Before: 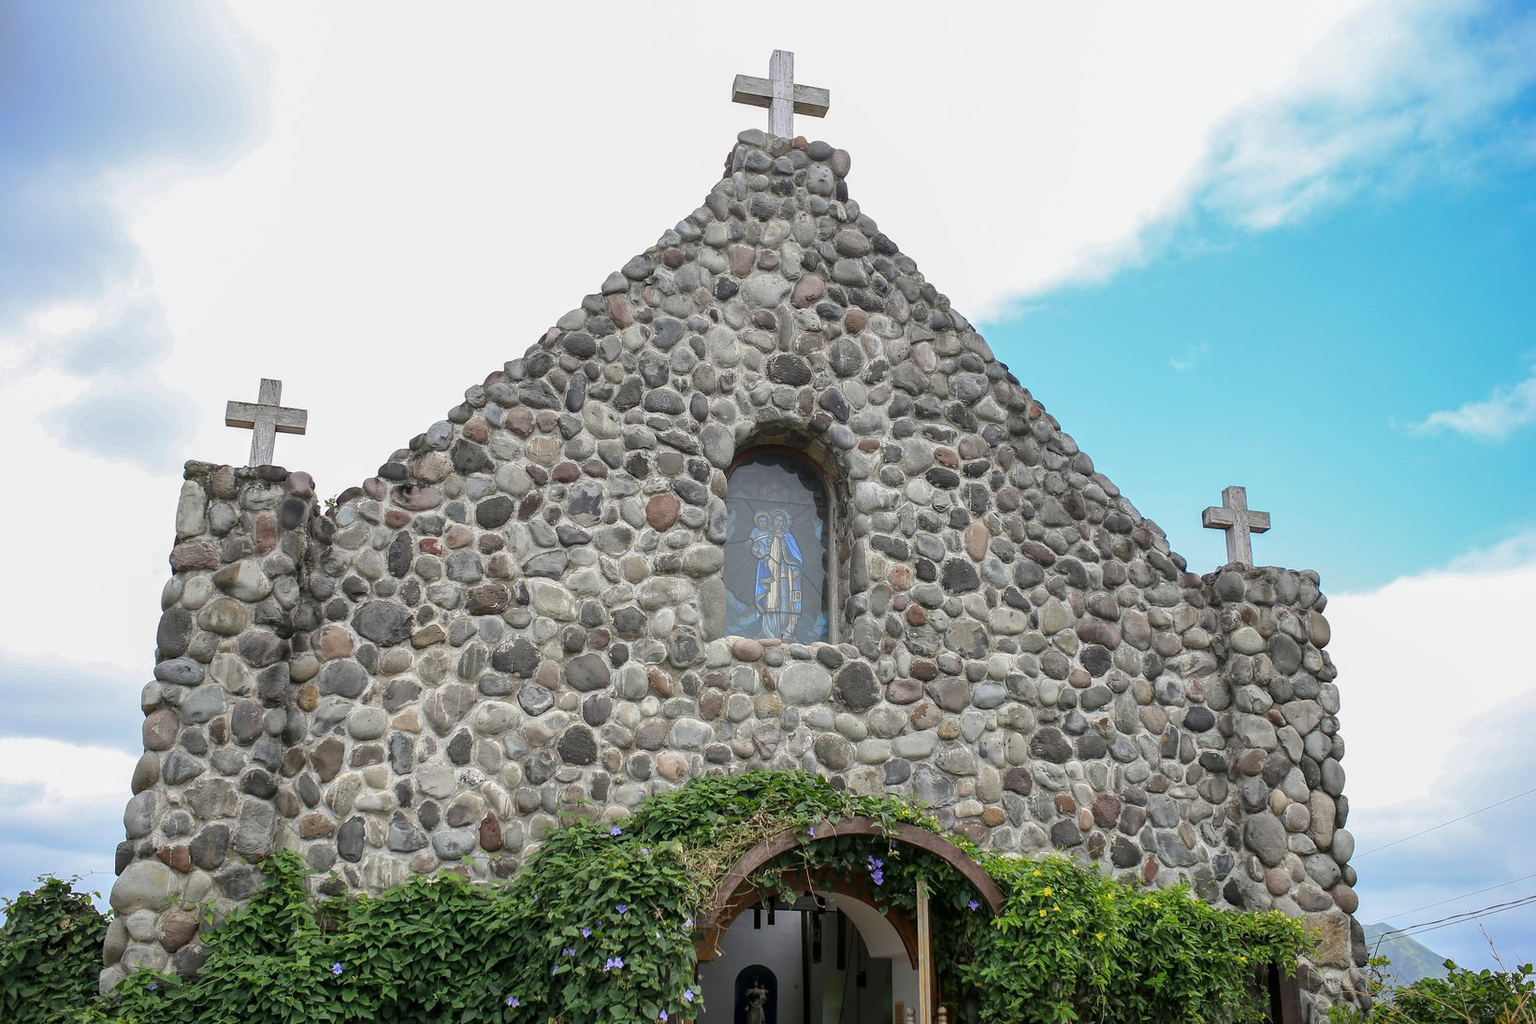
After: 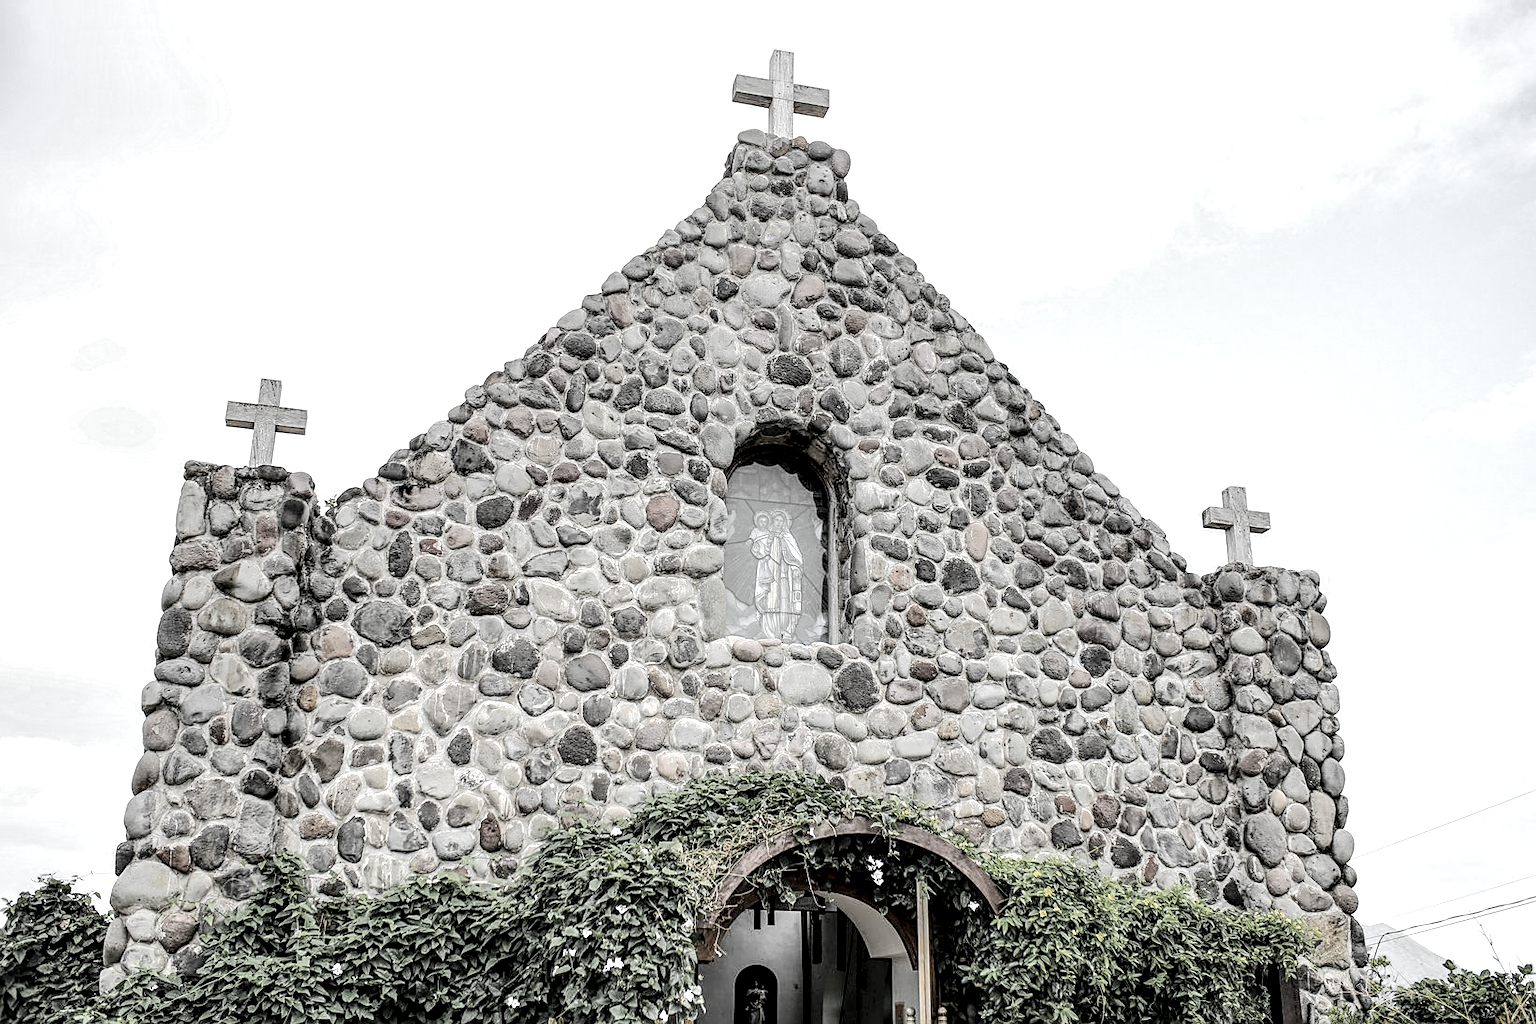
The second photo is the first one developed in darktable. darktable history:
sharpen: on, module defaults
local contrast: highlights 17%, detail 185%
color zones: curves: ch0 [(0, 0.613) (0.01, 0.613) (0.245, 0.448) (0.498, 0.529) (0.642, 0.665) (0.879, 0.777) (0.99, 0.613)]; ch1 [(0, 0.035) (0.121, 0.189) (0.259, 0.197) (0.415, 0.061) (0.589, 0.022) (0.732, 0.022) (0.857, 0.026) (0.991, 0.053)]
tone equalizer: -7 EV 0.146 EV, -6 EV 0.637 EV, -5 EV 1.13 EV, -4 EV 1.36 EV, -3 EV 1.16 EV, -2 EV 0.6 EV, -1 EV 0.164 EV, edges refinement/feathering 500, mask exposure compensation -1.57 EV, preserve details no
